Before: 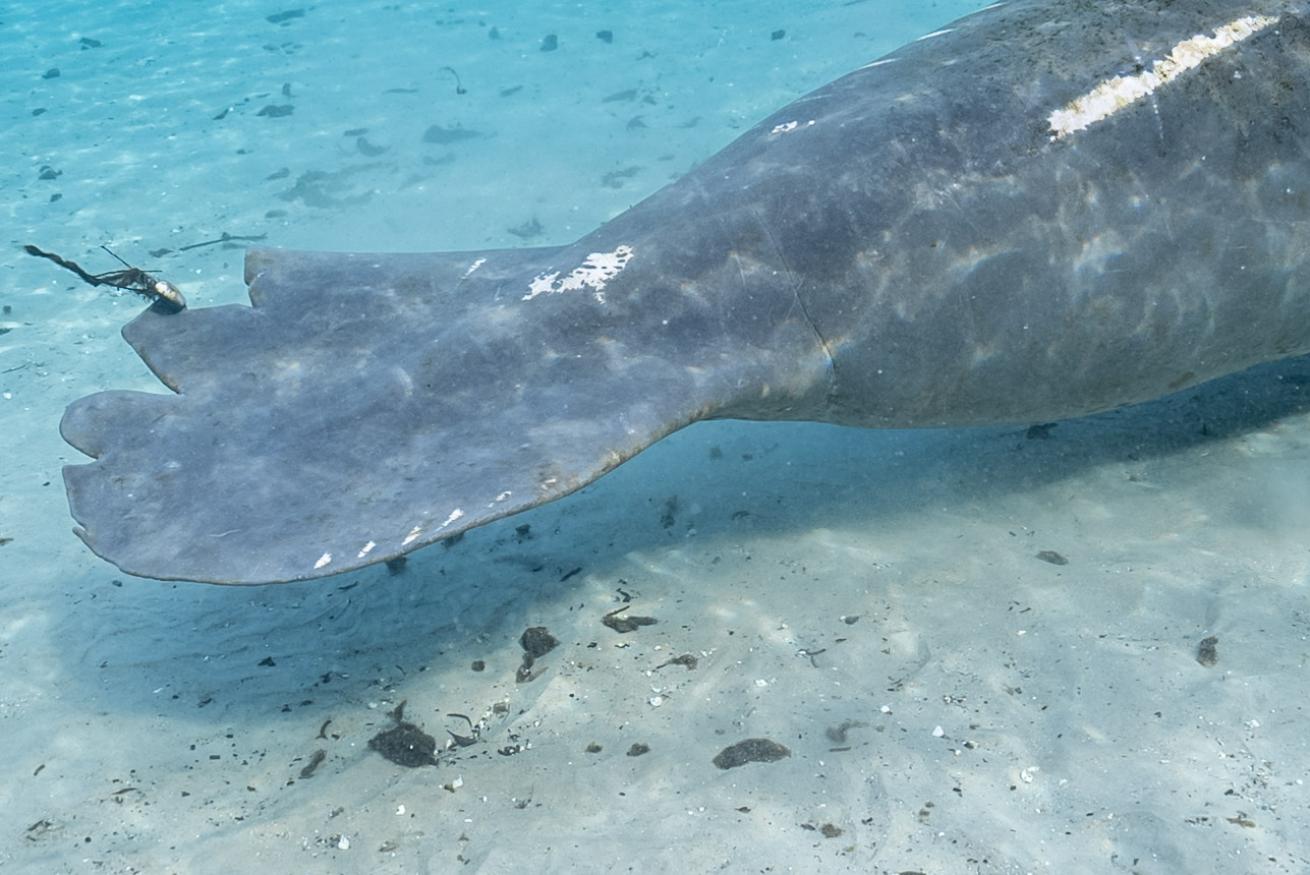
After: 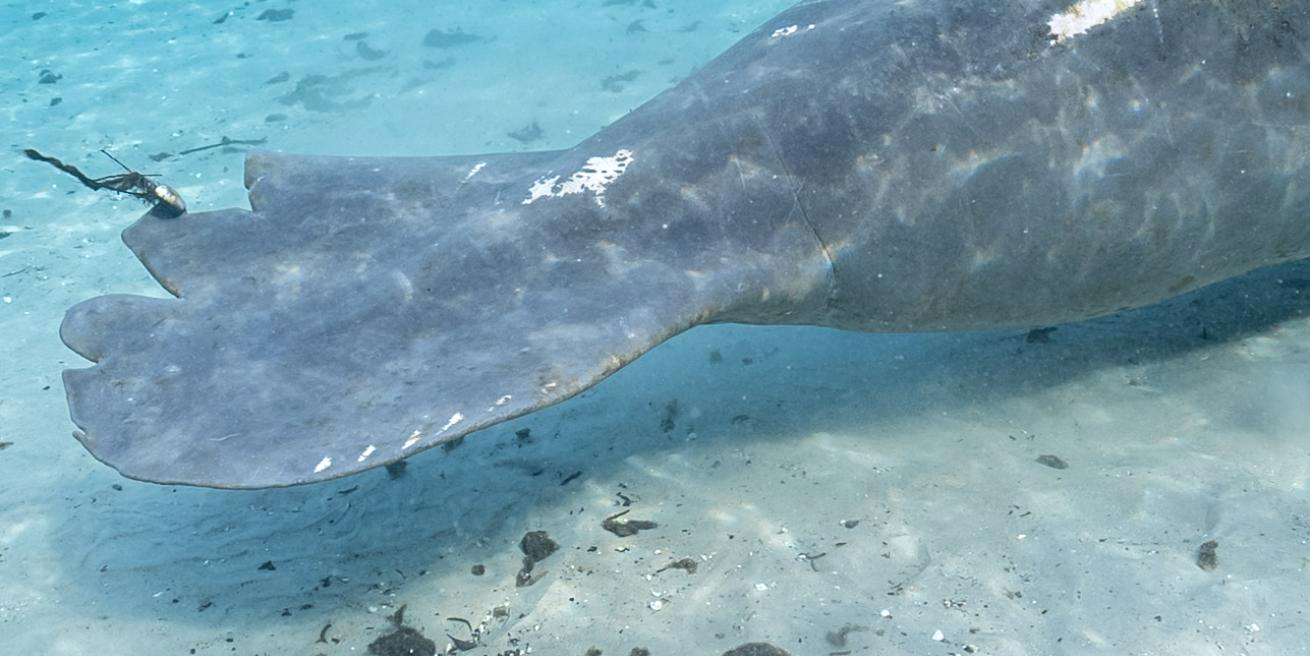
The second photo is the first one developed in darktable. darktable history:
crop: top 11.049%, bottom 13.944%
exposure: exposure 0.127 EV, compensate highlight preservation false
